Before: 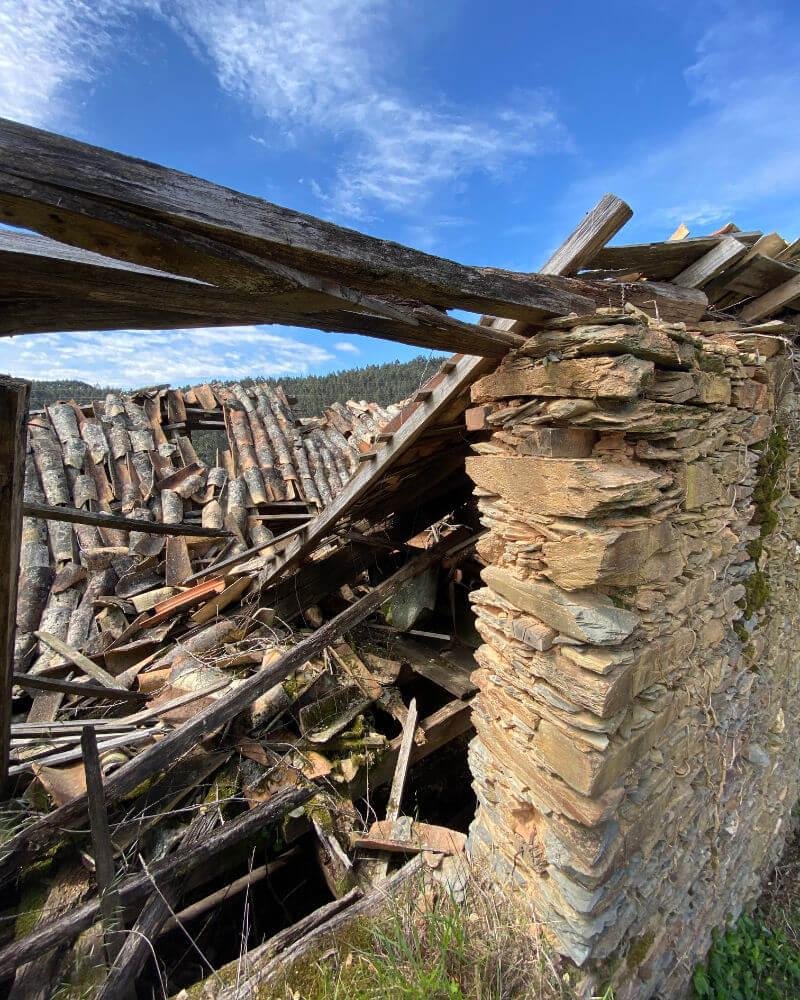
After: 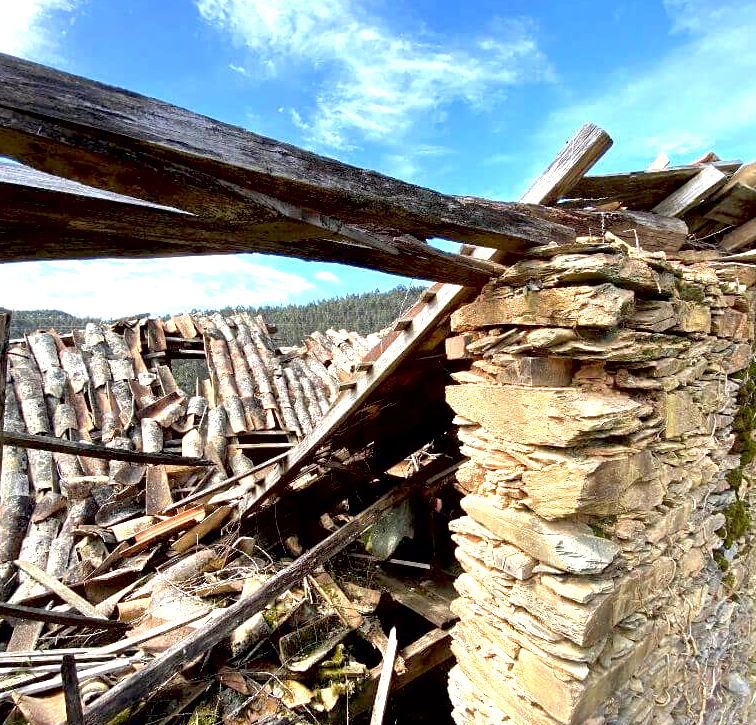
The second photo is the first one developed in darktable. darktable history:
local contrast: mode bilateral grid, contrast 99, coarseness 100, detail 165%, midtone range 0.2
crop: left 2.505%, top 7.118%, right 2.98%, bottom 20.357%
exposure: black level correction 0.01, exposure 1 EV, compensate highlight preservation false
